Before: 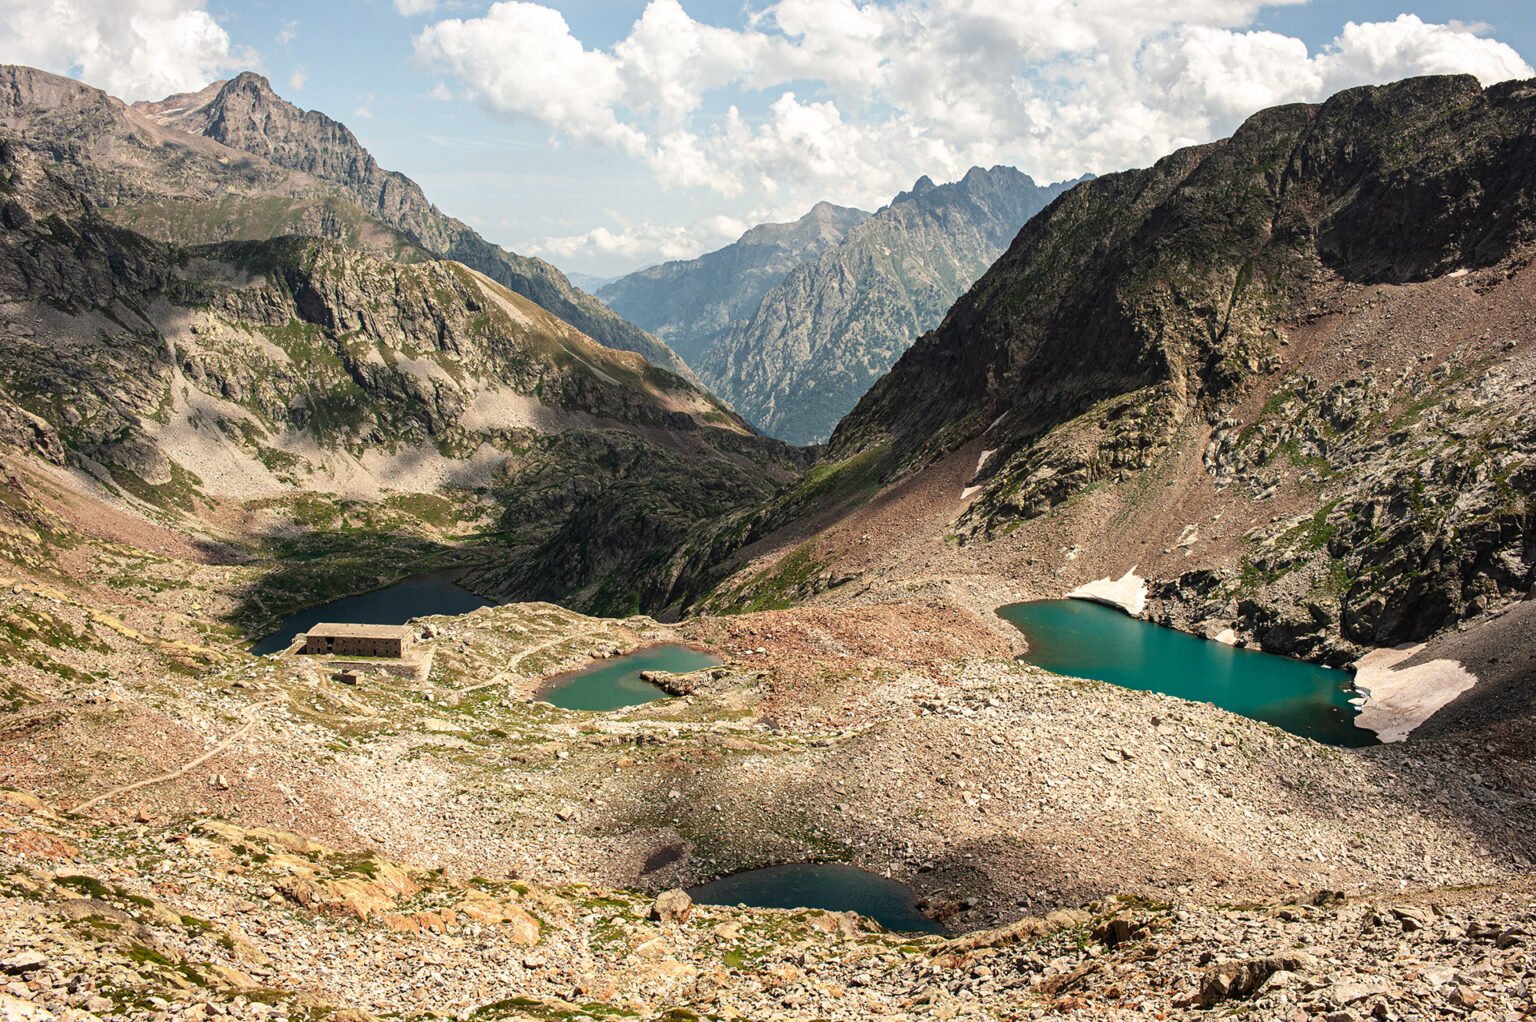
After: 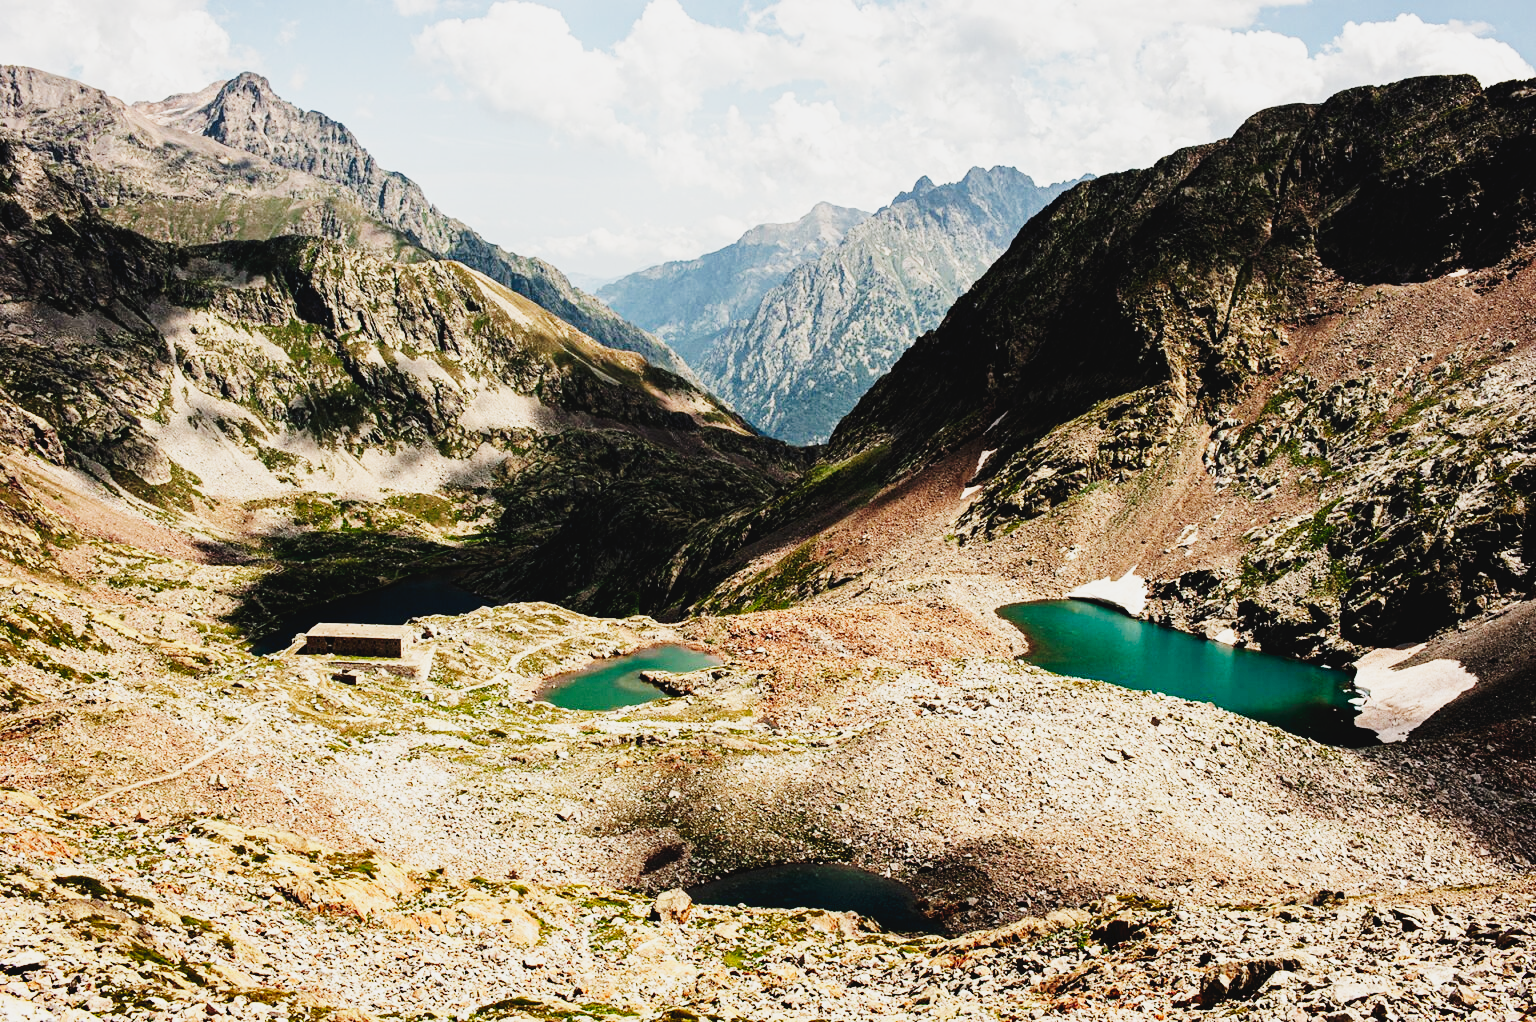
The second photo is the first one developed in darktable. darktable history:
sigmoid: contrast 1.8, skew -0.2, preserve hue 0%, red attenuation 0.1, red rotation 0.035, green attenuation 0.1, green rotation -0.017, blue attenuation 0.15, blue rotation -0.052, base primaries Rec2020
tone curve: curves: ch0 [(0, 0) (0.003, 0.04) (0.011, 0.04) (0.025, 0.043) (0.044, 0.049) (0.069, 0.066) (0.1, 0.095) (0.136, 0.121) (0.177, 0.154) (0.224, 0.211) (0.277, 0.281) (0.335, 0.358) (0.399, 0.452) (0.468, 0.54) (0.543, 0.628) (0.623, 0.721) (0.709, 0.801) (0.801, 0.883) (0.898, 0.948) (1, 1)], preserve colors none
